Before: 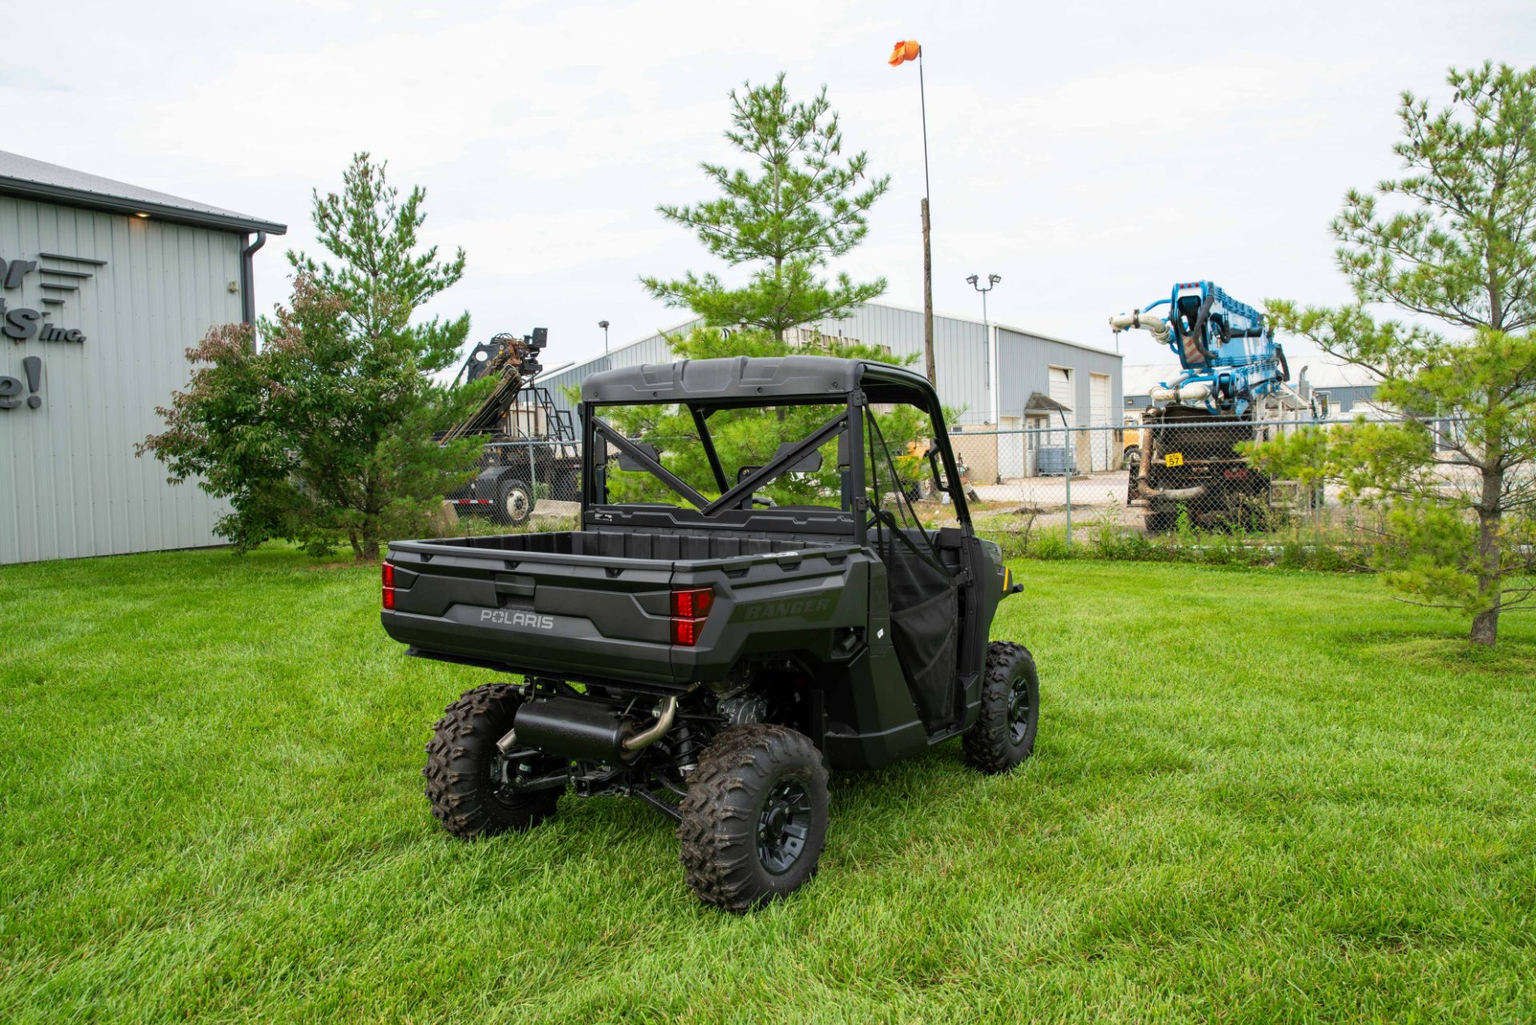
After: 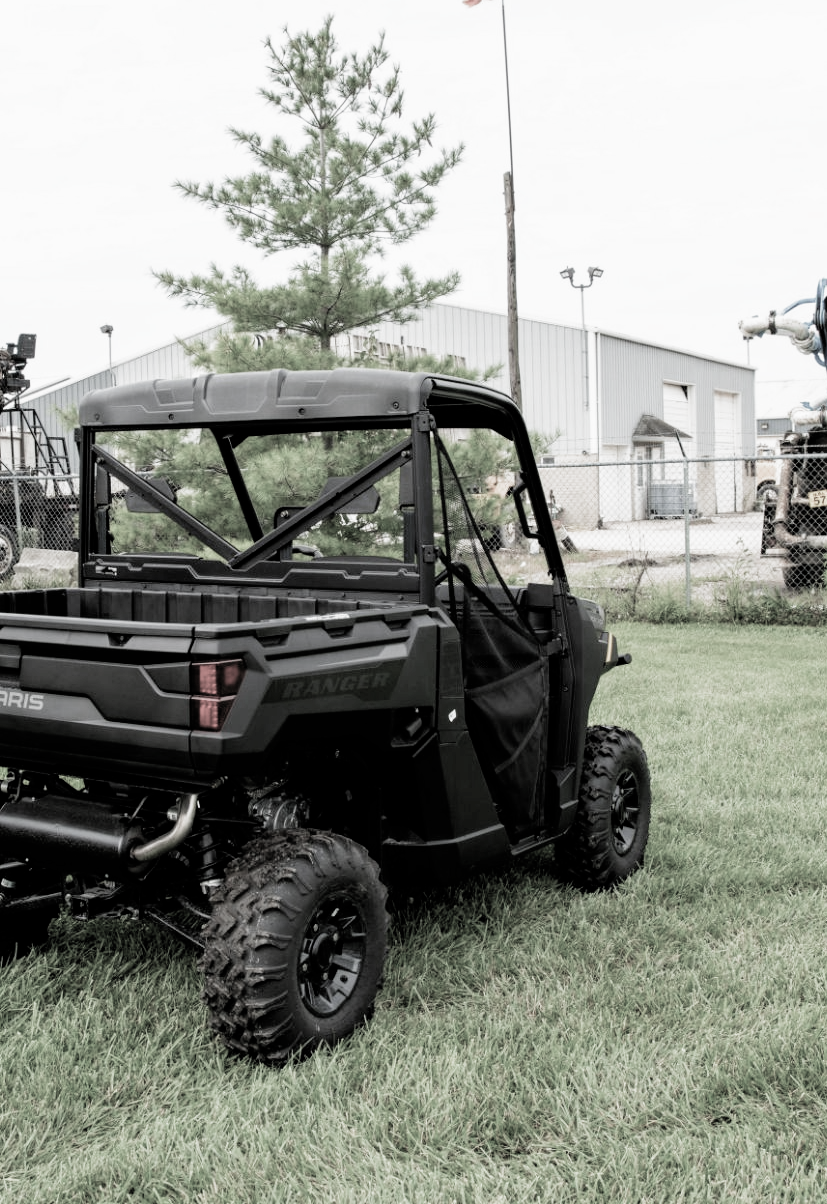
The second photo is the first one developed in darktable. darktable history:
filmic rgb: black relative exposure -5.03 EV, white relative exposure 3.53 EV, hardness 3.18, contrast 1.183, highlights saturation mix -31.04%, preserve chrominance RGB euclidean norm (legacy), color science v4 (2020)
crop: left 33.765%, top 5.936%, right 23.121%
